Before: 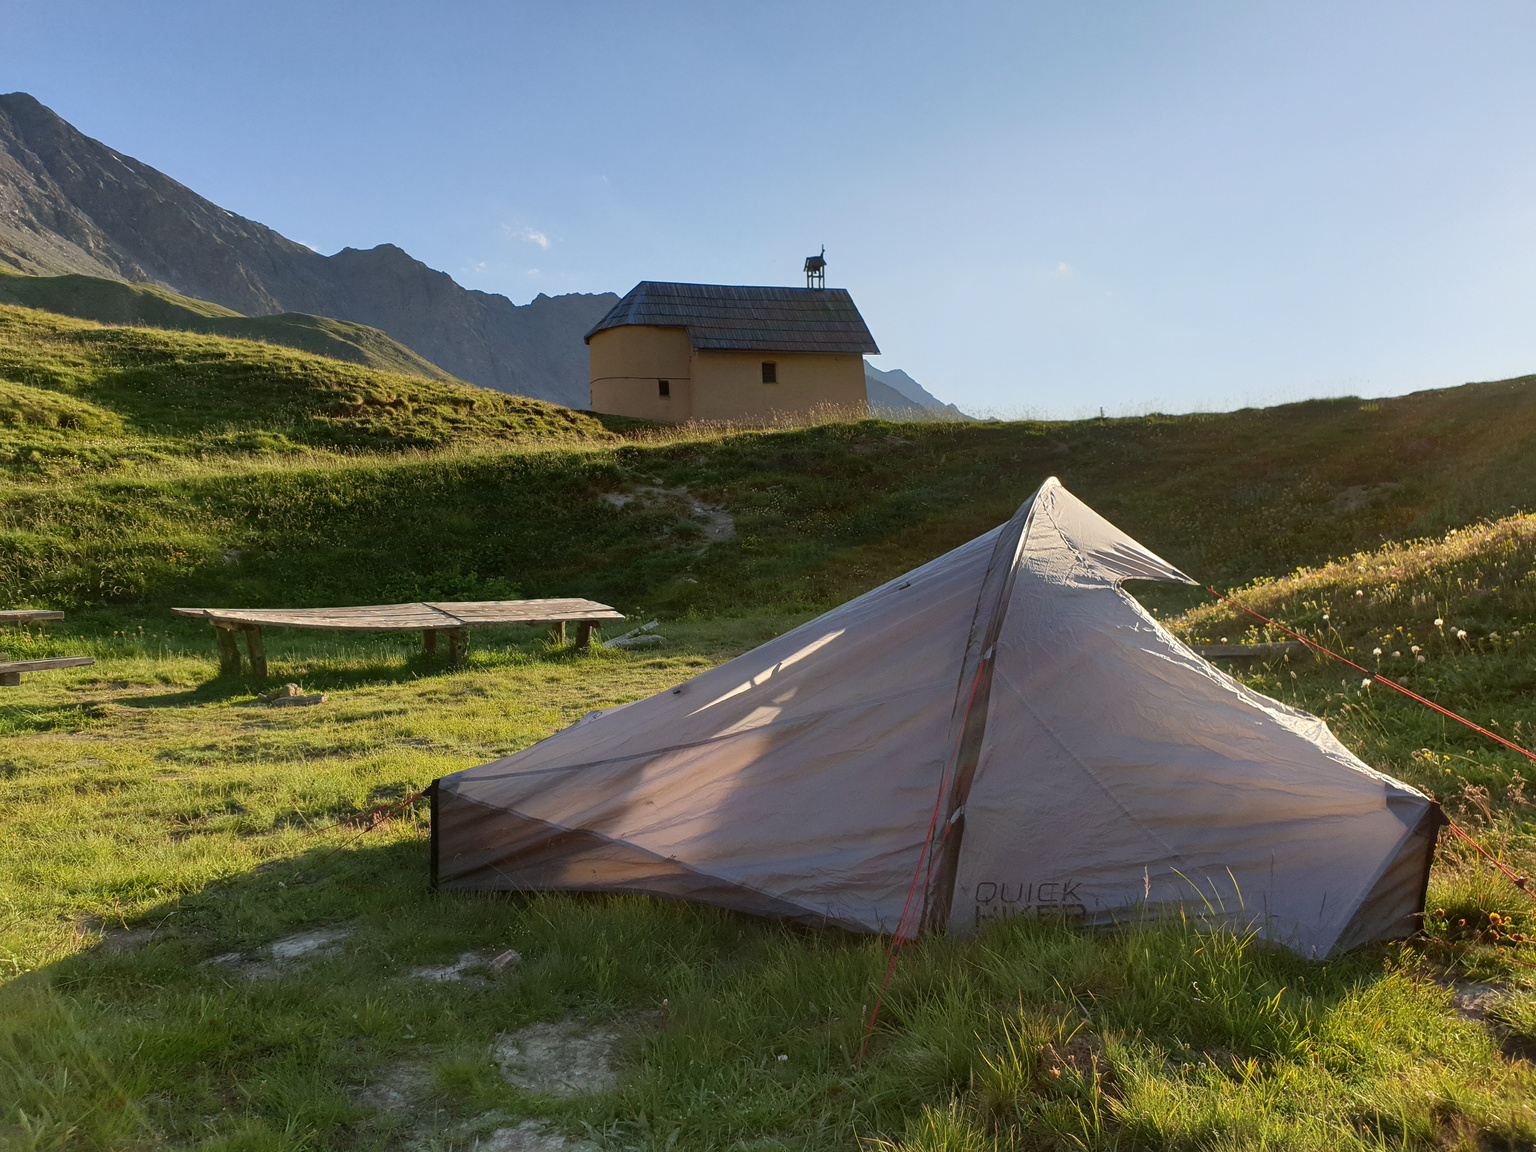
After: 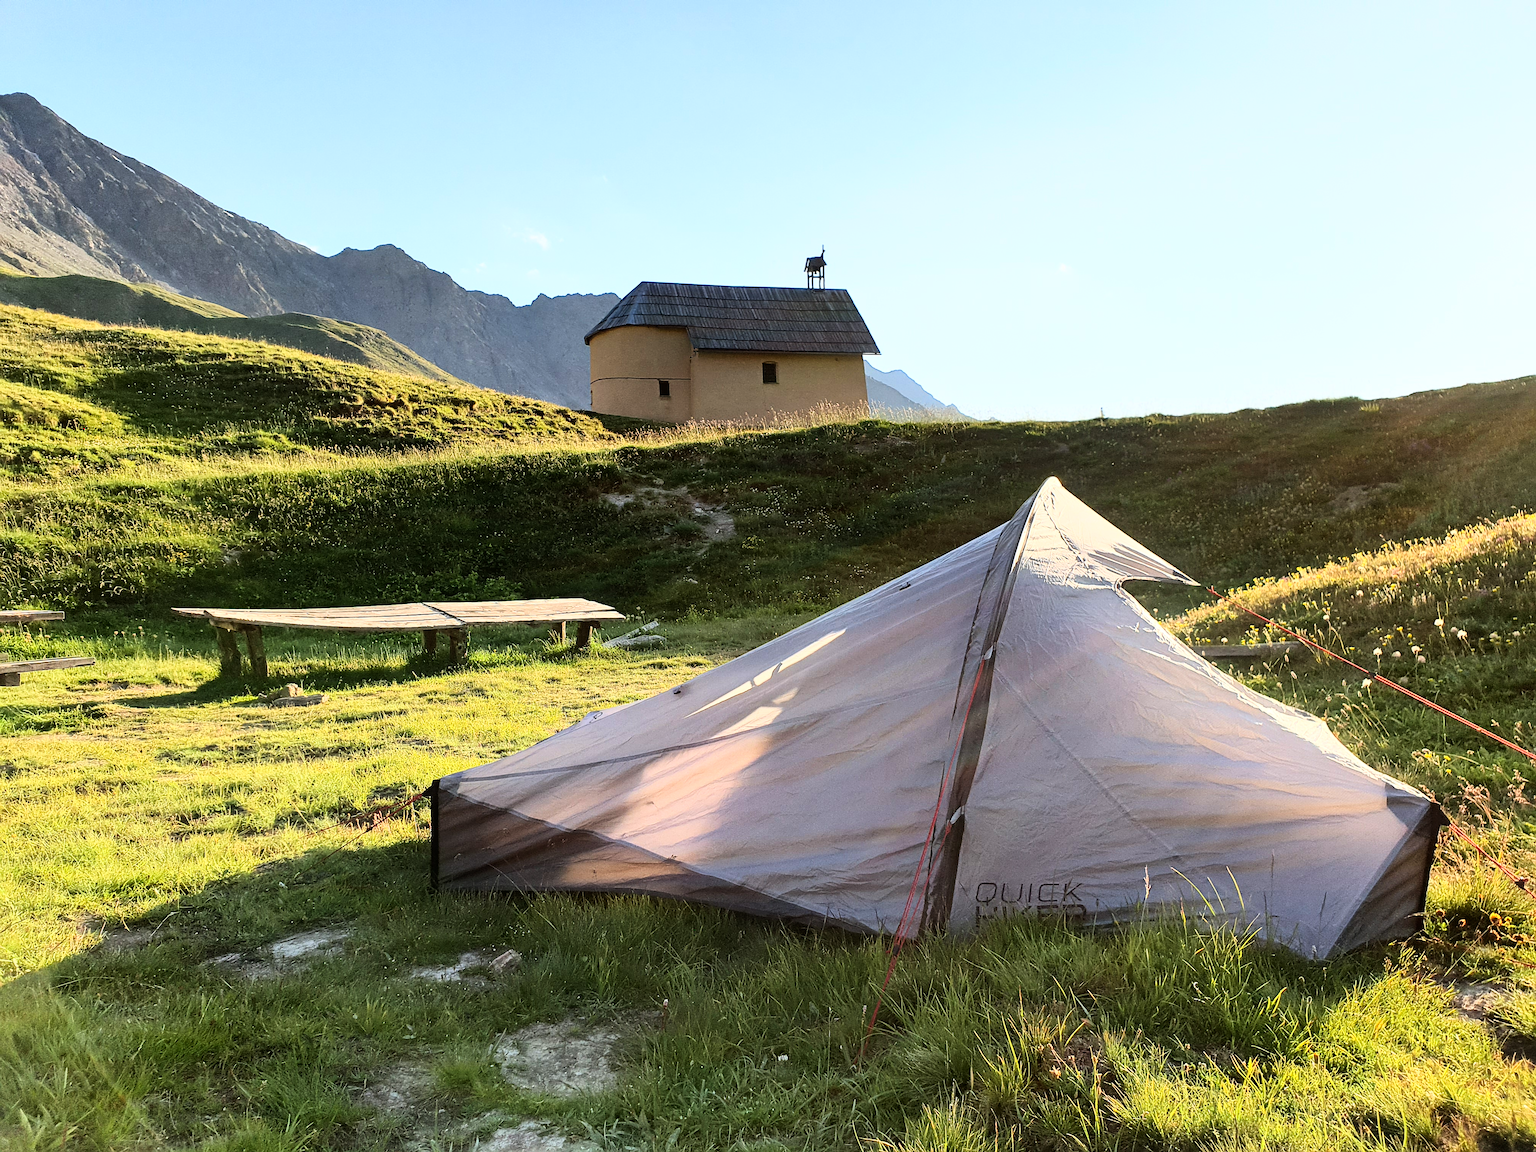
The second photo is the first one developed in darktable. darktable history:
base curve: curves: ch0 [(0, 0) (0.007, 0.004) (0.027, 0.03) (0.046, 0.07) (0.207, 0.54) (0.442, 0.872) (0.673, 0.972) (1, 1)]
sharpen: on, module defaults
